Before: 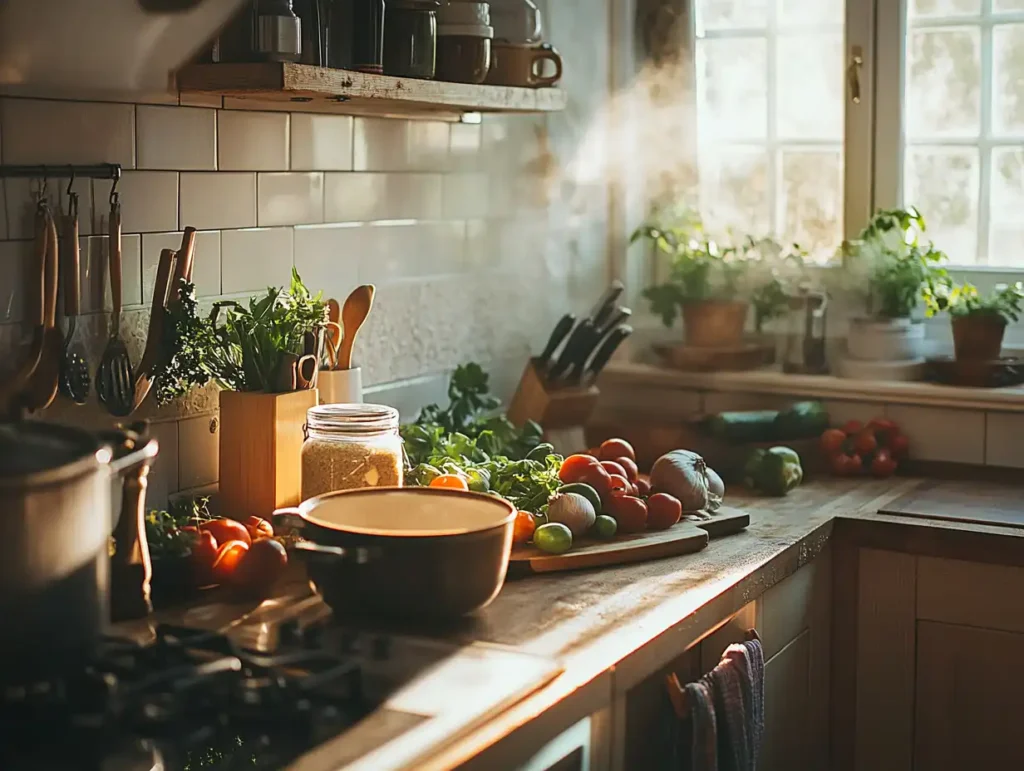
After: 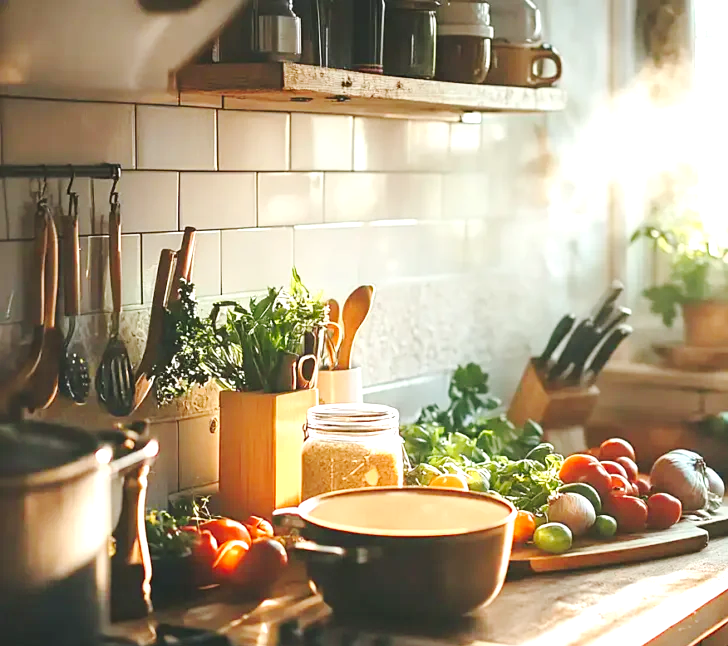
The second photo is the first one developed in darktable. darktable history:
crop: right 28.875%, bottom 16.17%
tone curve: curves: ch0 [(0, 0) (0.239, 0.248) (0.508, 0.606) (0.828, 0.878) (1, 1)]; ch1 [(0, 0) (0.401, 0.42) (0.442, 0.47) (0.492, 0.498) (0.511, 0.516) (0.555, 0.586) (0.681, 0.739) (1, 1)]; ch2 [(0, 0) (0.411, 0.433) (0.5, 0.504) (0.545, 0.574) (1, 1)], preserve colors none
exposure: black level correction 0, exposure 1 EV, compensate highlight preservation false
tone equalizer: -7 EV 0.186 EV, -6 EV 0.095 EV, -5 EV 0.1 EV, -4 EV 0.046 EV, -2 EV -0.033 EV, -1 EV -0.043 EV, +0 EV -0.089 EV, edges refinement/feathering 500, mask exposure compensation -1.57 EV, preserve details no
